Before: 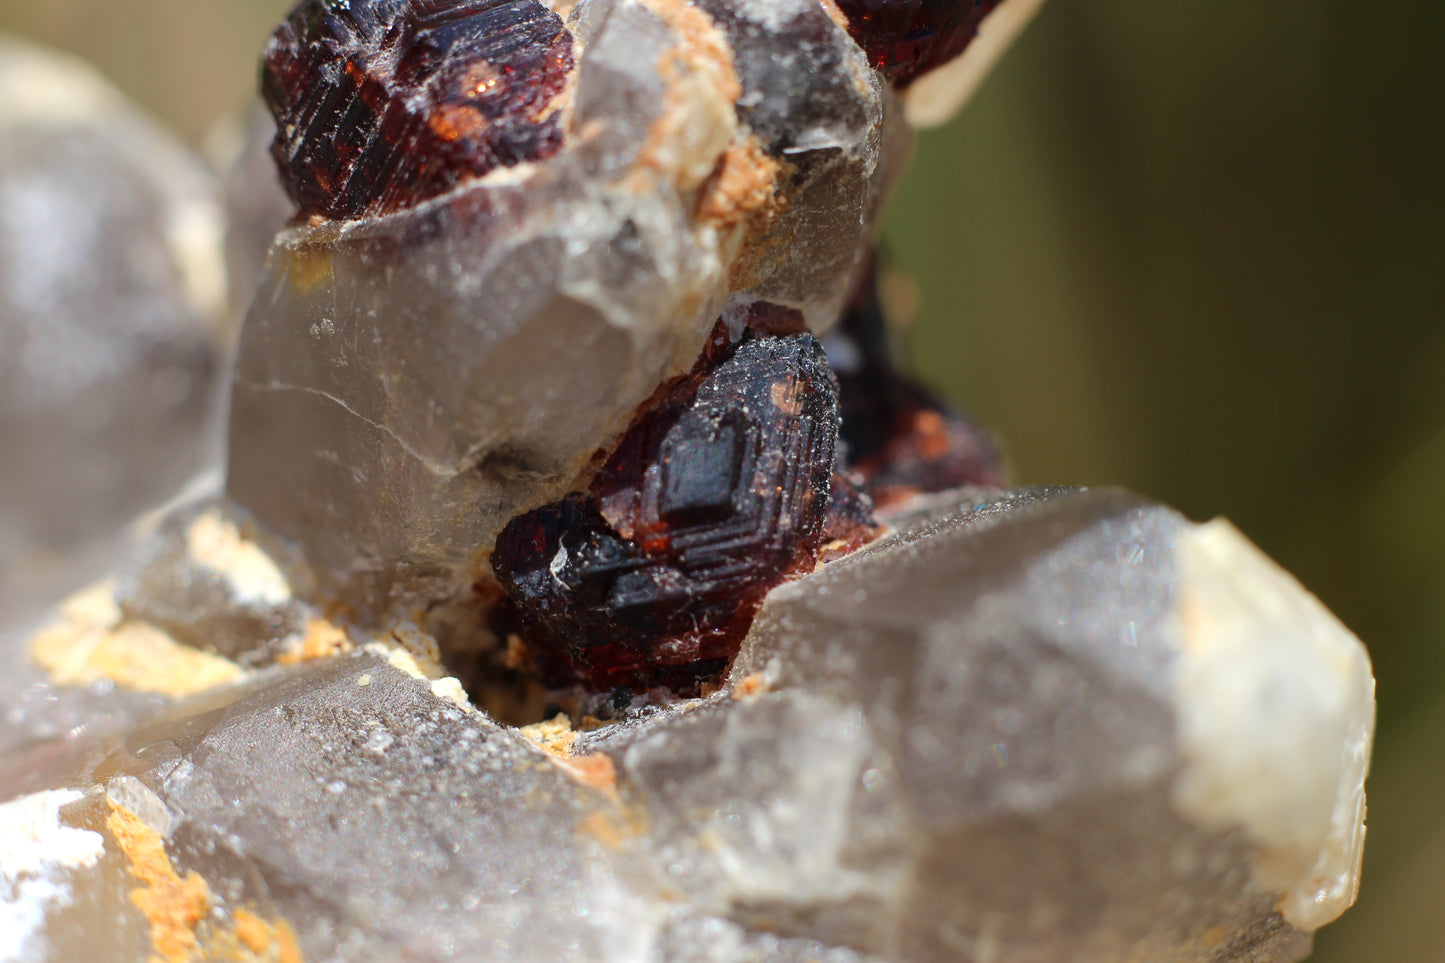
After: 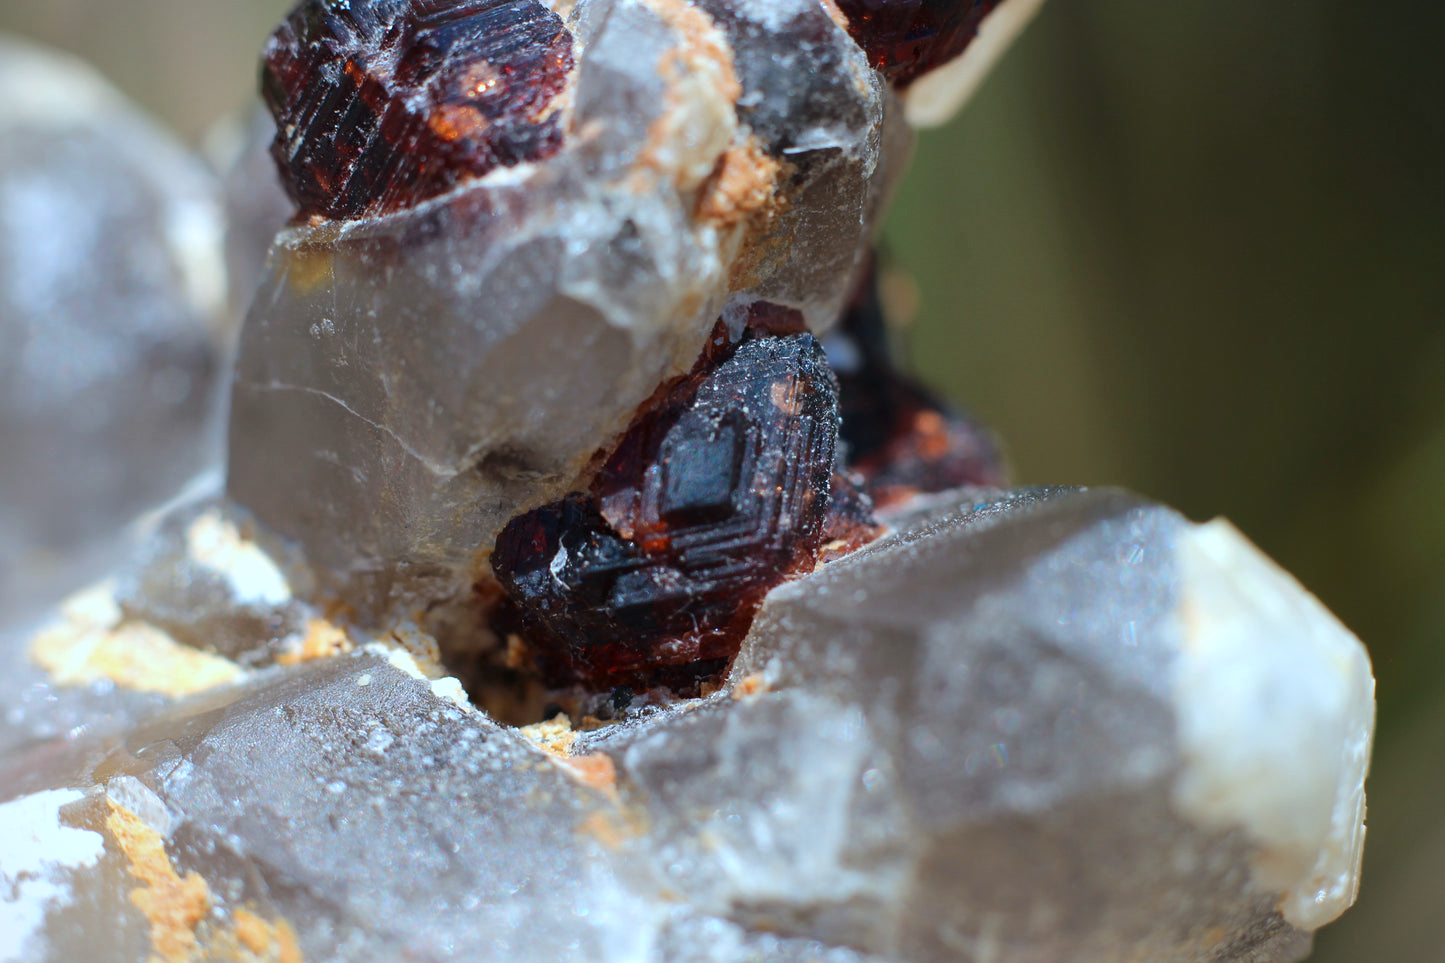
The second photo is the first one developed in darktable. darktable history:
vignetting: fall-off start 100%, brightness -0.282, width/height ratio 1.31
color calibration: output R [1.063, -0.012, -0.003, 0], output G [0, 1.022, 0.021, 0], output B [-0.079, 0.047, 1, 0], illuminant custom, x 0.389, y 0.387, temperature 3838.64 K
